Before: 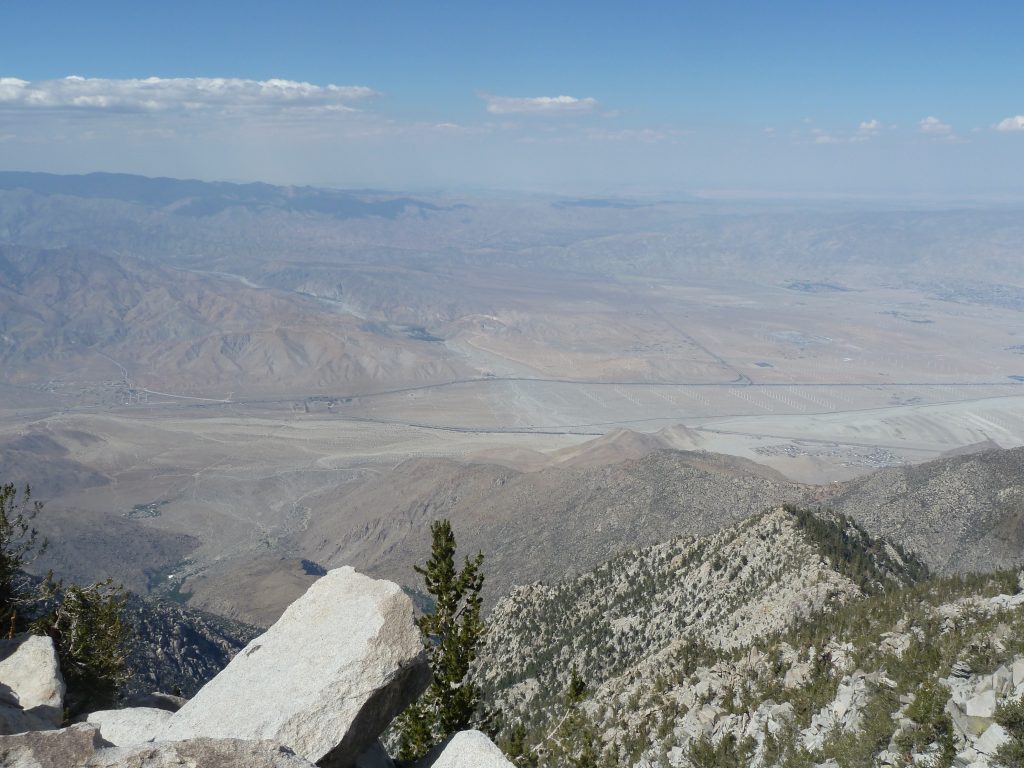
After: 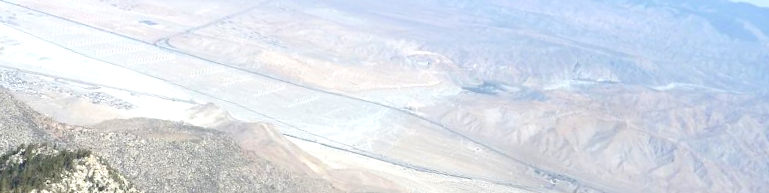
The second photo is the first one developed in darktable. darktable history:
crop and rotate: angle 16.12°, top 30.835%, bottom 35.653%
exposure: black level correction 0, exposure 1.2 EV, compensate highlight preservation false
